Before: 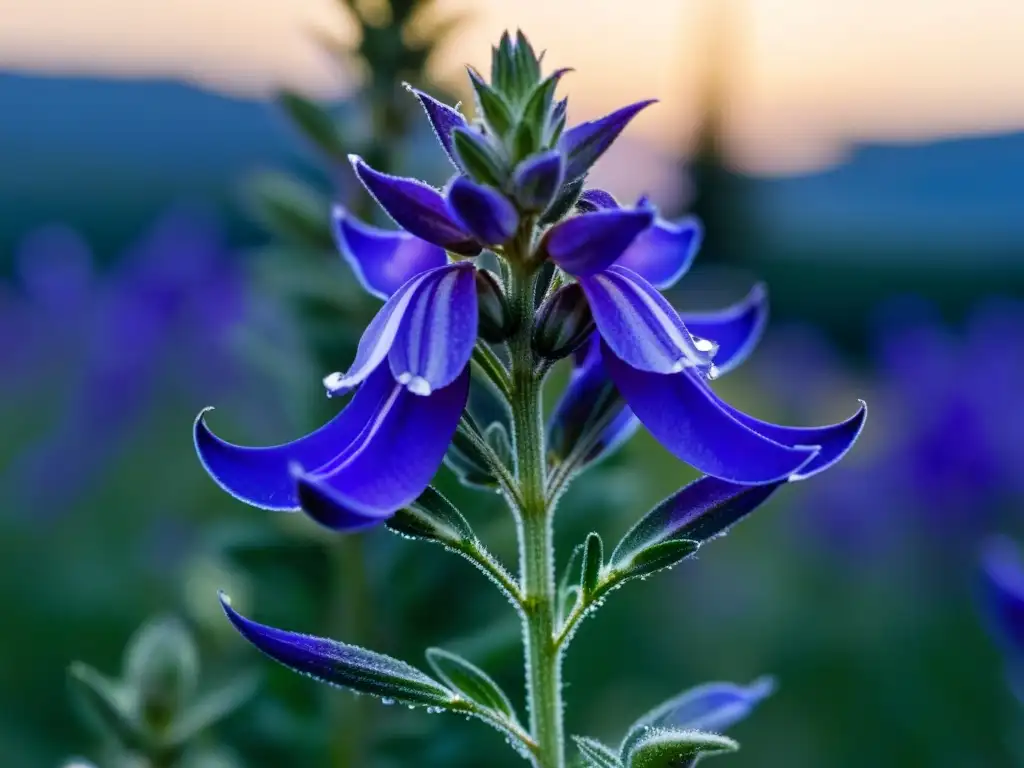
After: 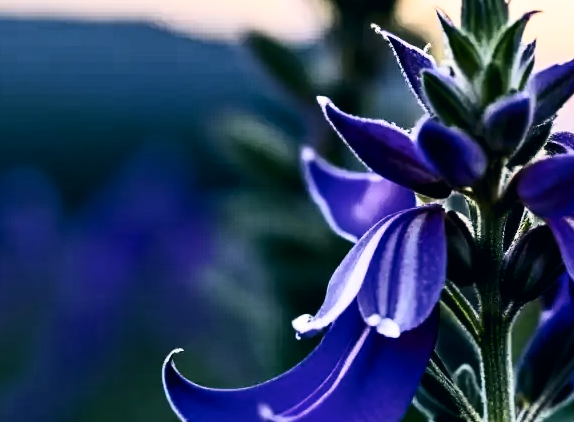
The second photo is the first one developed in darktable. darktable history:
contrast brightness saturation: contrast 0.39, brightness 0.101
crop and rotate: left 3.043%, top 7.65%, right 40.891%, bottom 37.36%
color correction: highlights a* 2.93, highlights b* 5.03, shadows a* -2.05, shadows b* -4.93, saturation 0.793
filmic rgb: black relative exposure -6.5 EV, white relative exposure 2.43 EV, target white luminance 99.868%, hardness 5.27, latitude 0.139%, contrast 1.417, highlights saturation mix 2.09%
haze removal: strength 0.096, compatibility mode true, adaptive false
